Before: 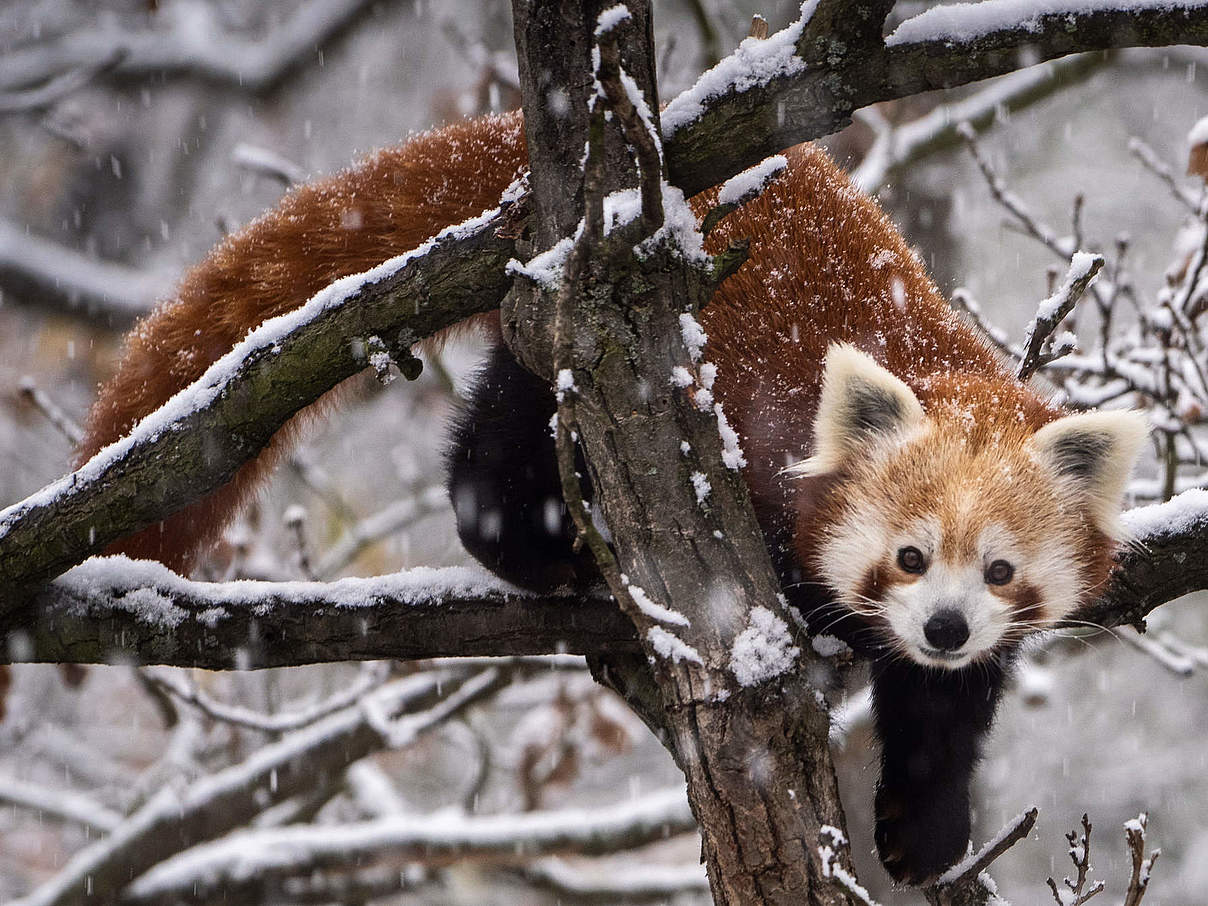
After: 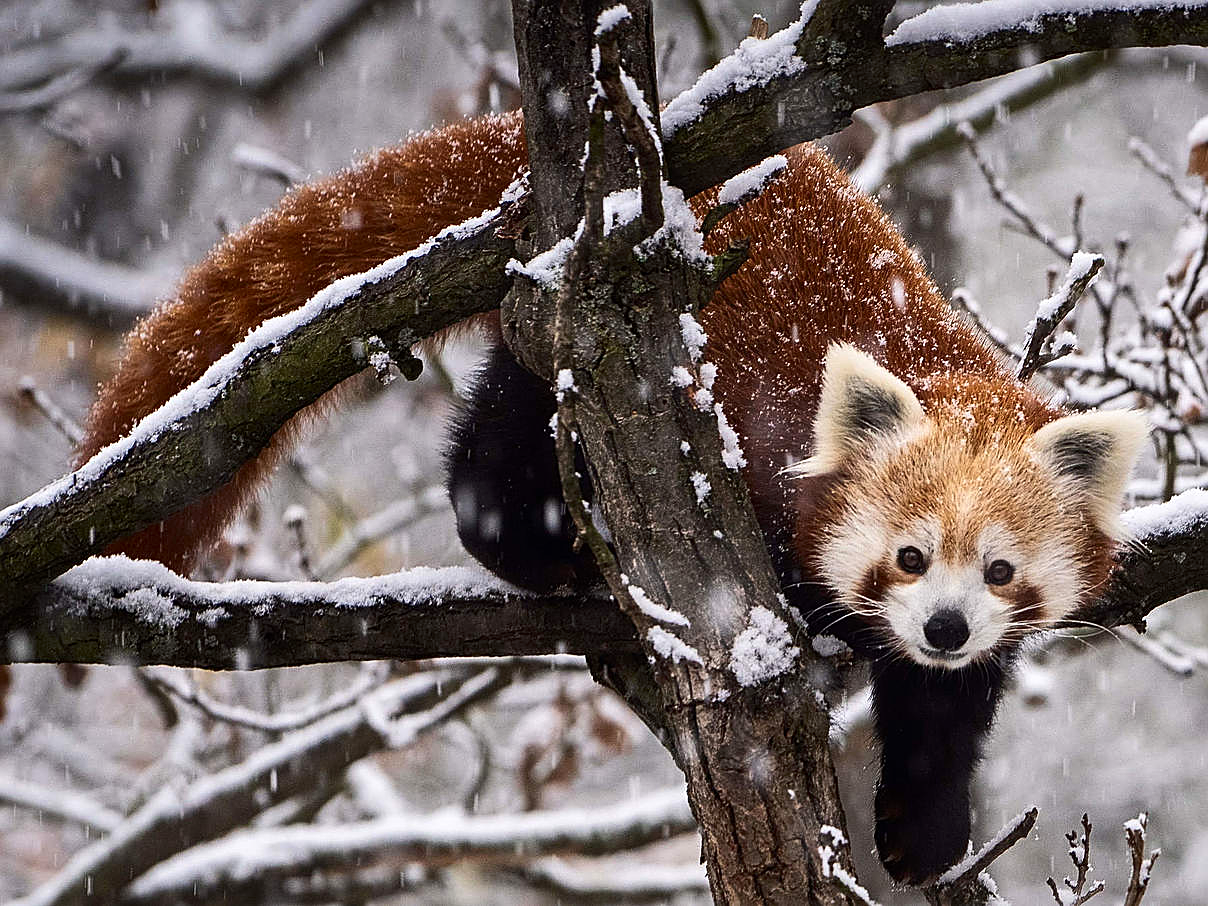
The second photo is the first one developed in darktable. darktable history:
sharpen: on, module defaults
contrast brightness saturation: contrast 0.148, brightness -0.007, saturation 0.104
